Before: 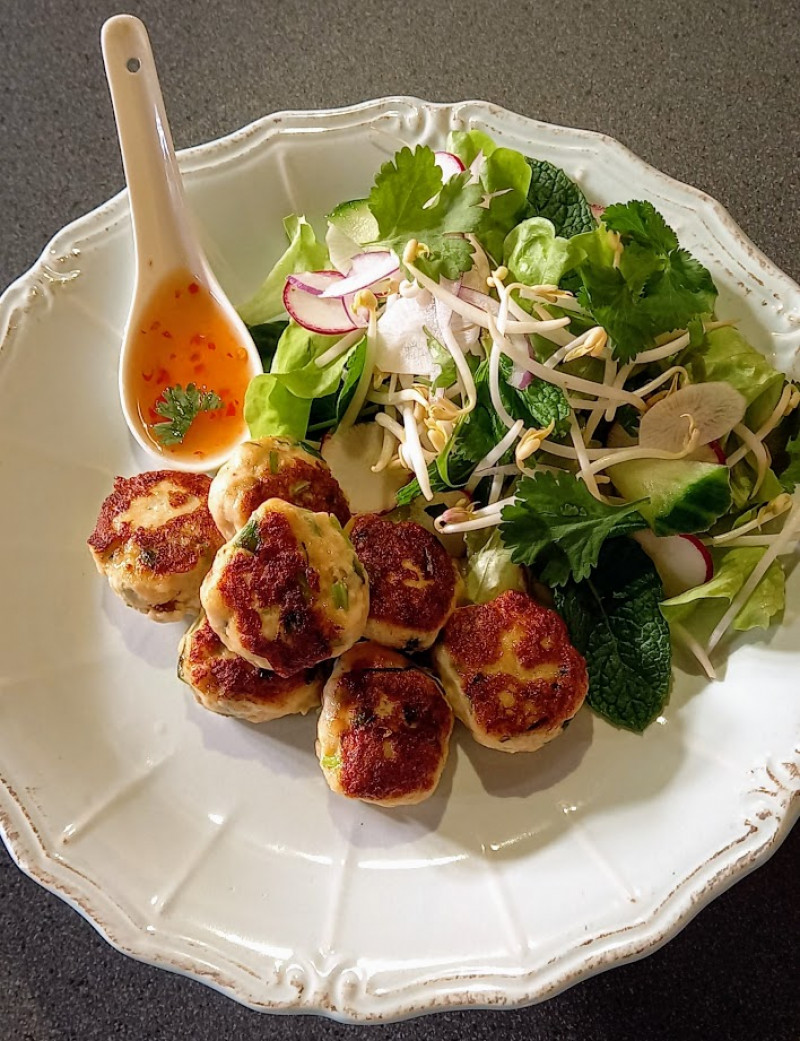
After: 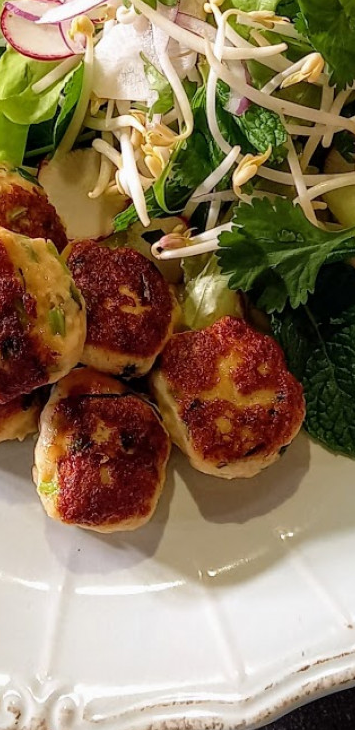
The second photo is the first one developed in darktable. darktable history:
crop: left 35.469%, top 26.364%, right 20.058%, bottom 3.454%
